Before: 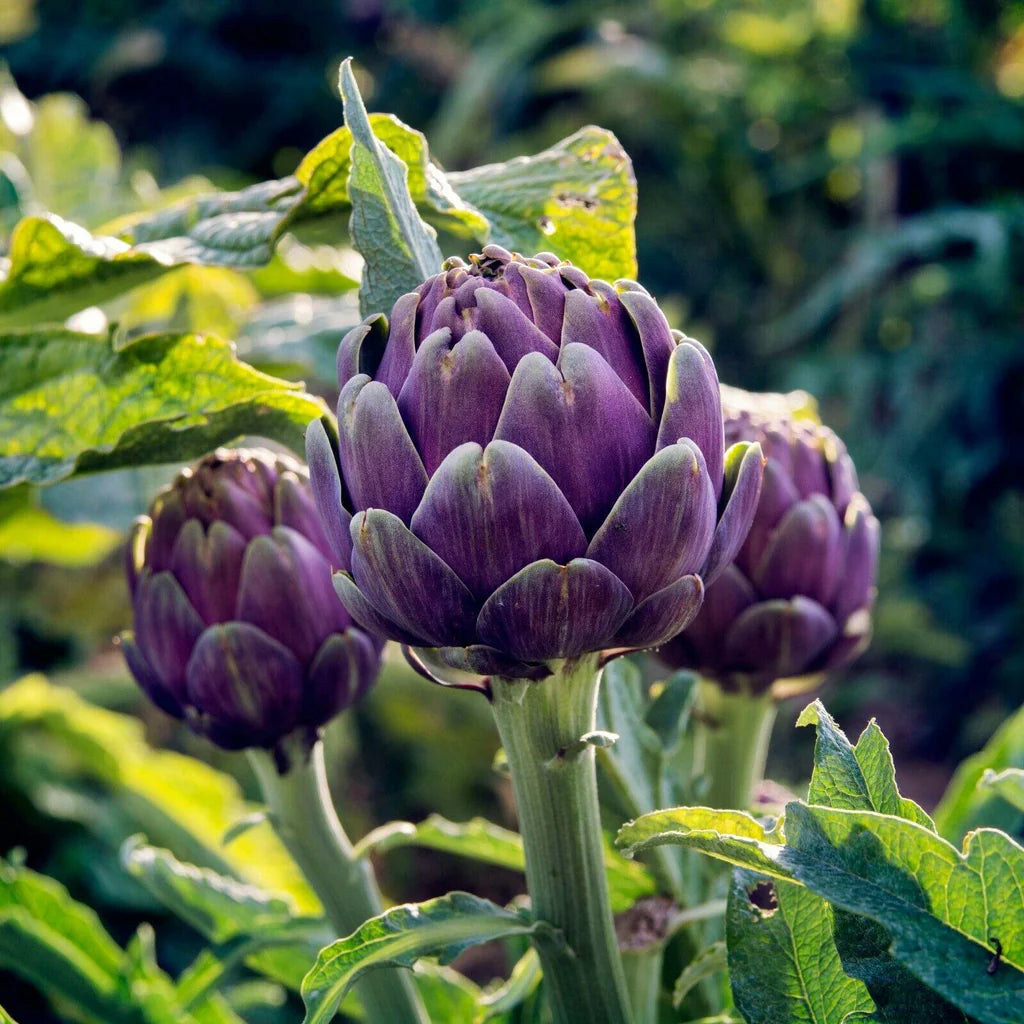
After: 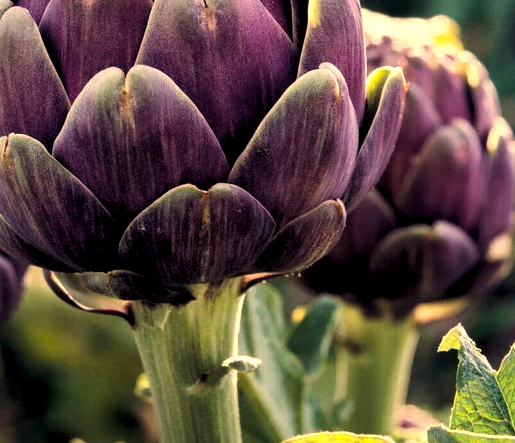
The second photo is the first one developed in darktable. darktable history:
local contrast: mode bilateral grid, contrast 20, coarseness 50, detail 120%, midtone range 0.2
crop: left 35.03%, top 36.625%, right 14.663%, bottom 20.057%
white balance: red 1.138, green 0.996, blue 0.812
levels: levels [0.052, 0.496, 0.908]
